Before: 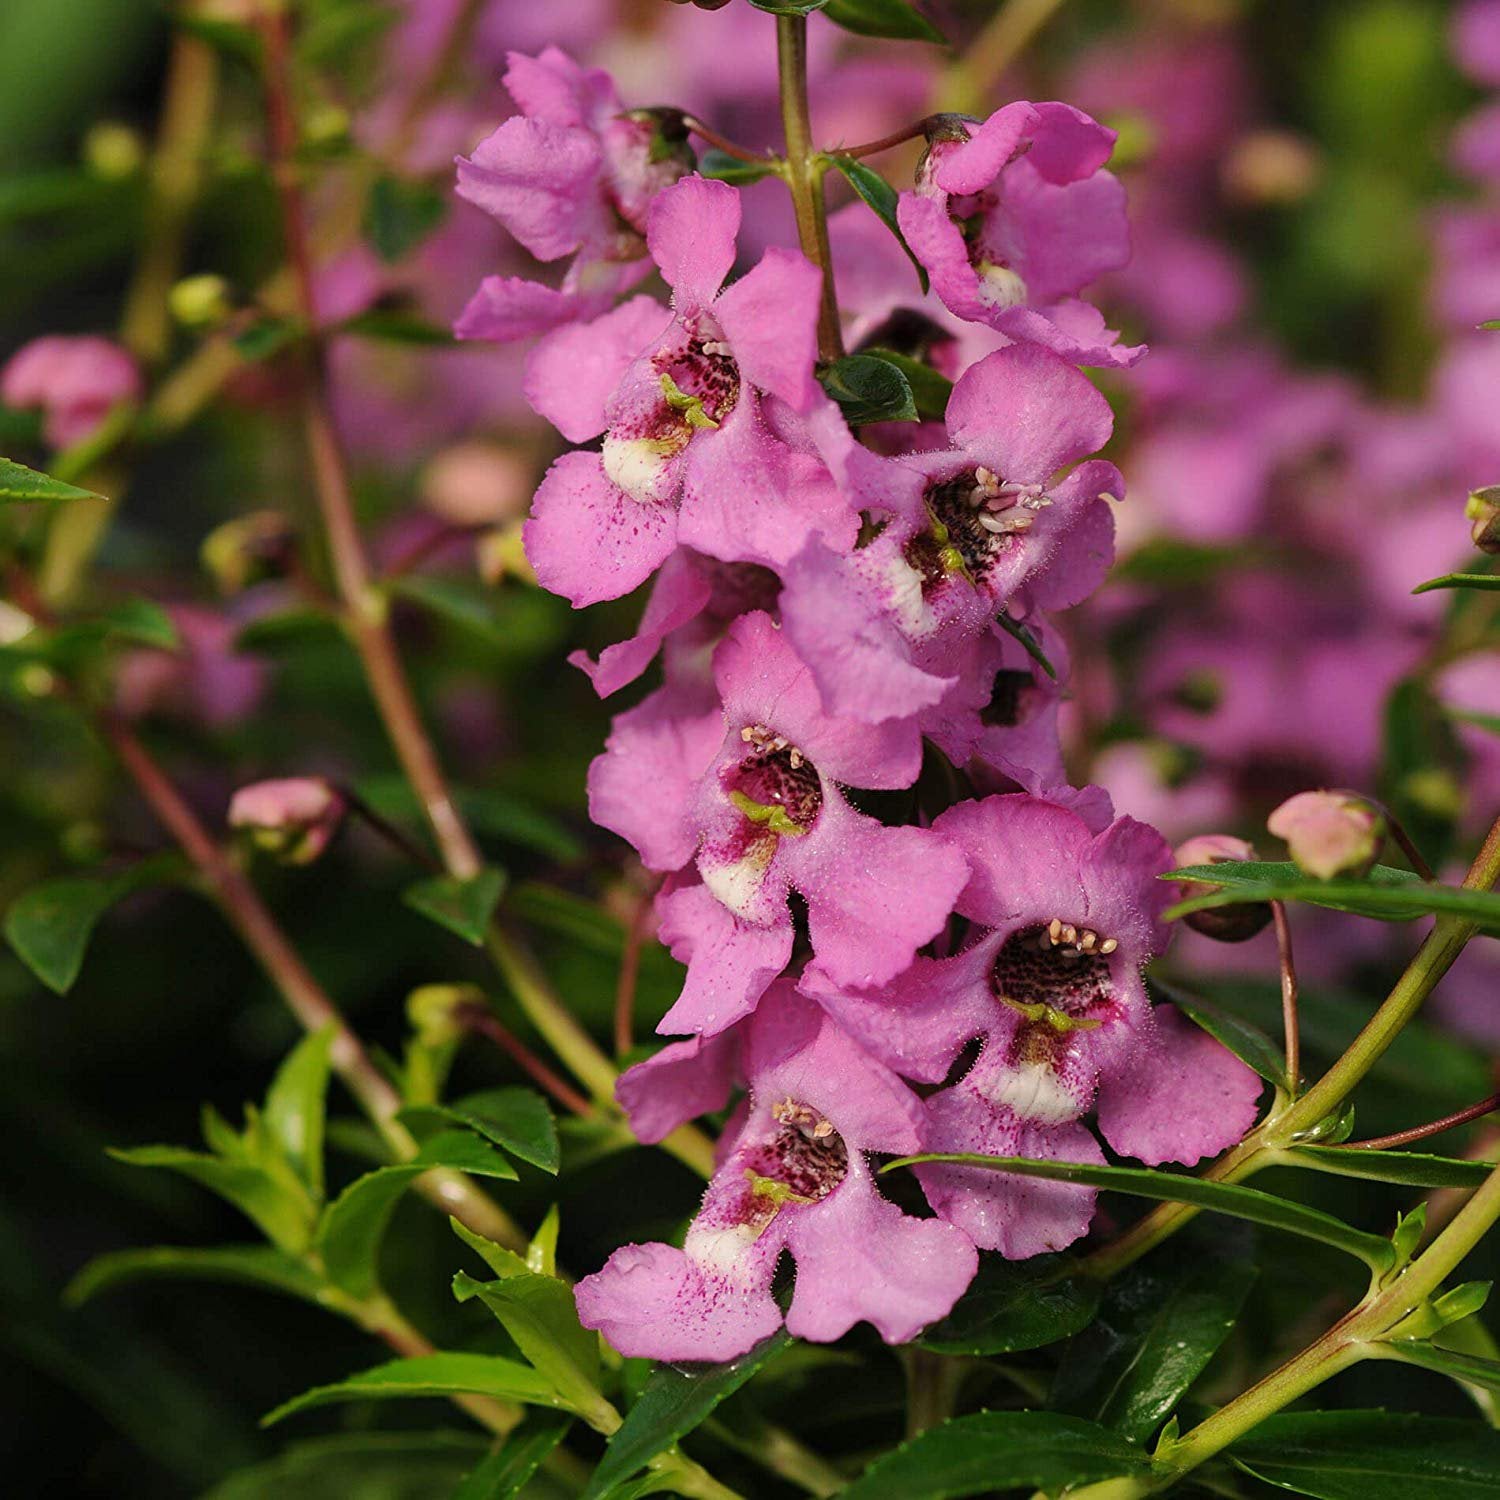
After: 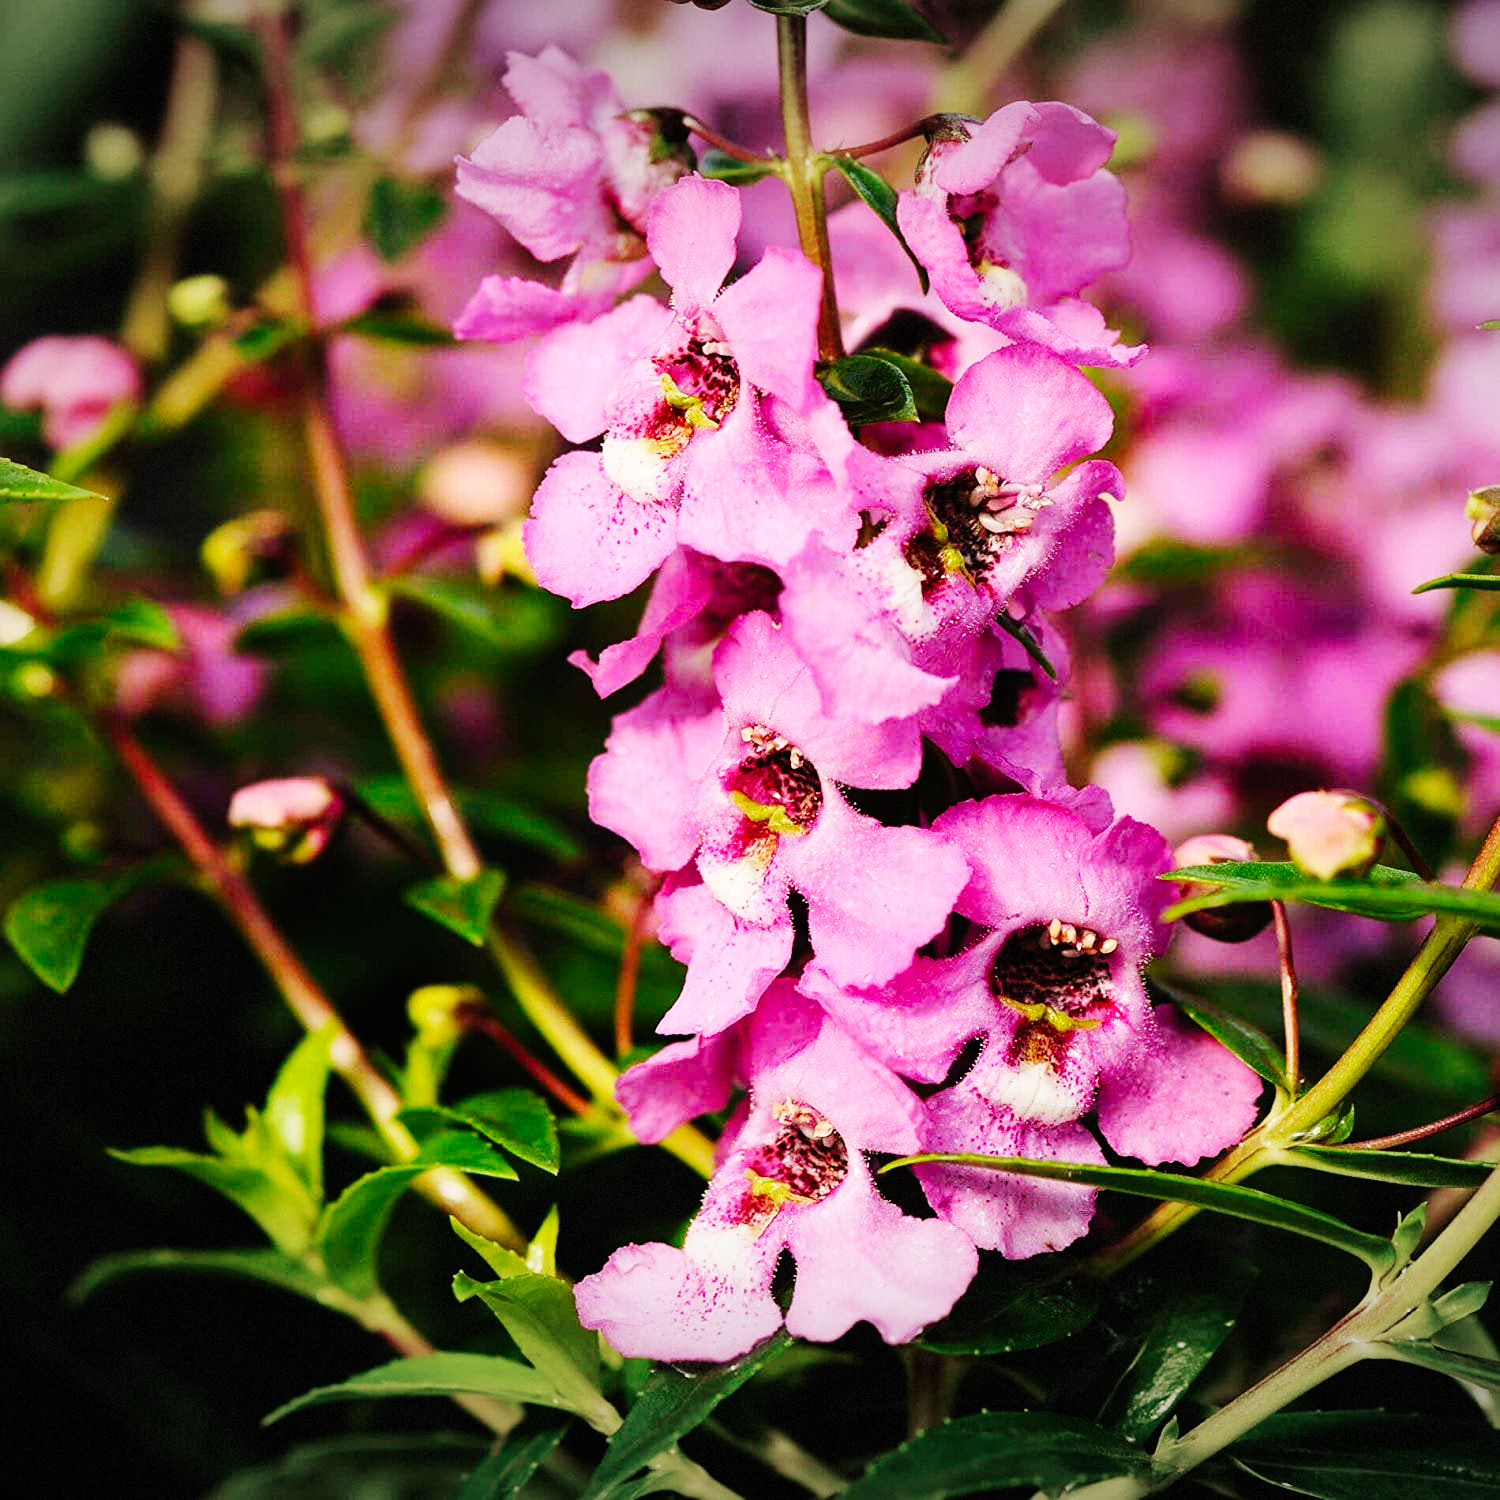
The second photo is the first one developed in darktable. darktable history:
vignetting: fall-off radius 99.65%, width/height ratio 1.344, dithering 8-bit output
base curve: curves: ch0 [(0, 0) (0, 0) (0.002, 0.001) (0.008, 0.003) (0.019, 0.011) (0.037, 0.037) (0.064, 0.11) (0.102, 0.232) (0.152, 0.379) (0.216, 0.524) (0.296, 0.665) (0.394, 0.789) (0.512, 0.881) (0.651, 0.945) (0.813, 0.986) (1, 1)], preserve colors none
